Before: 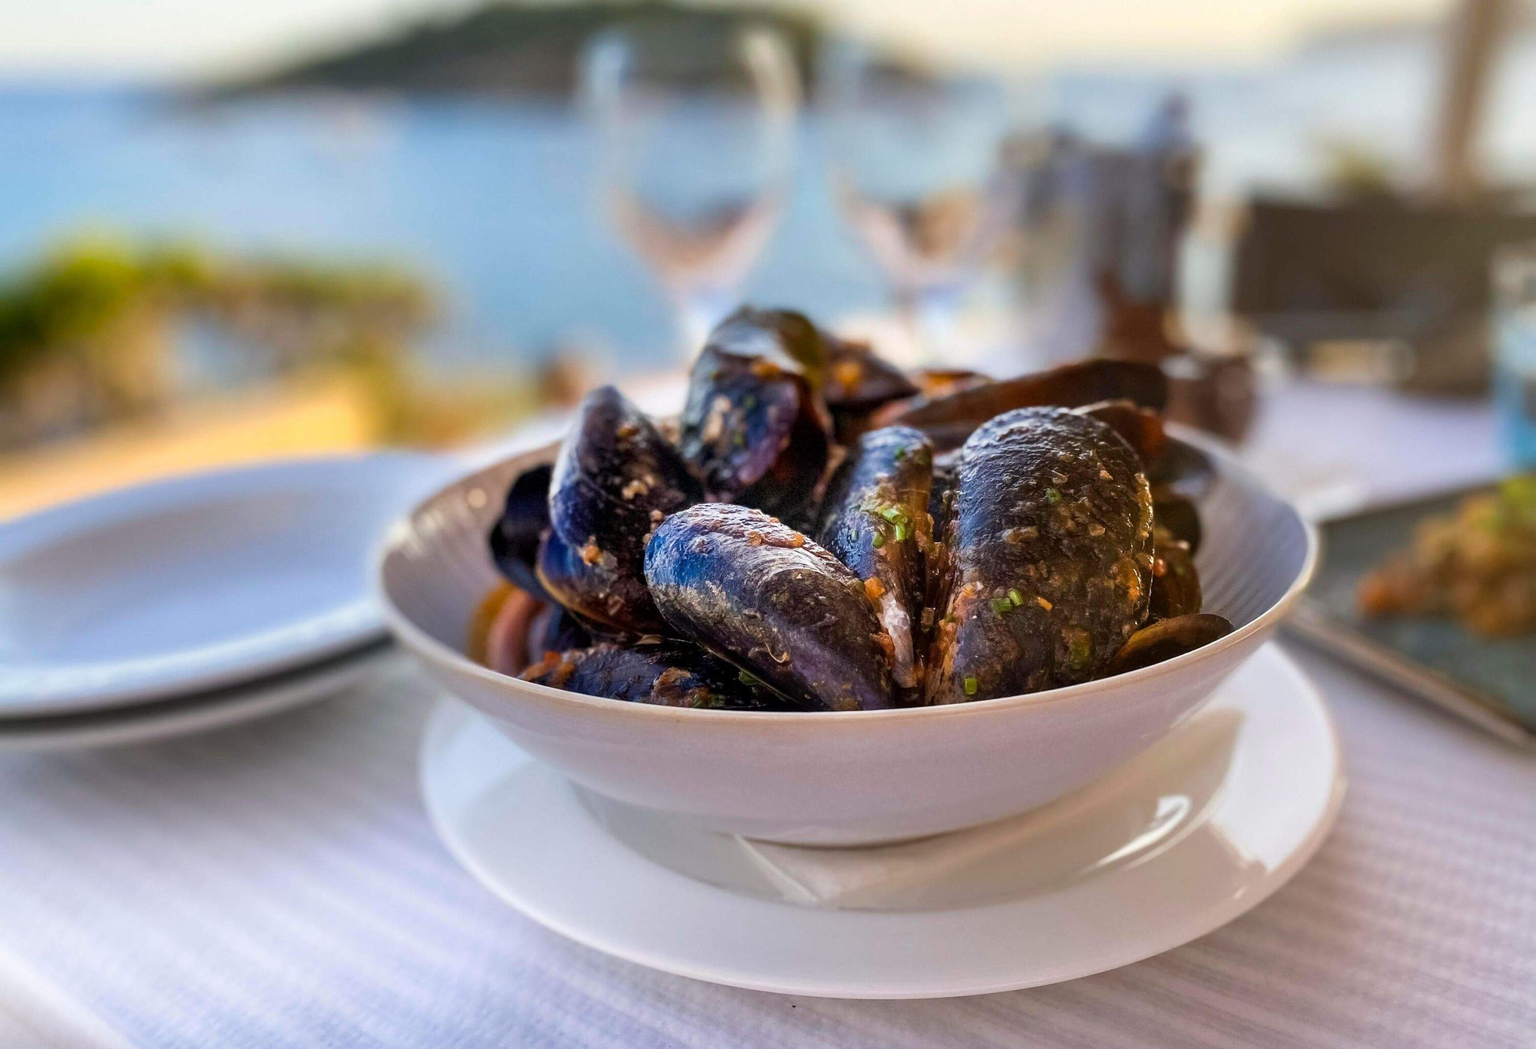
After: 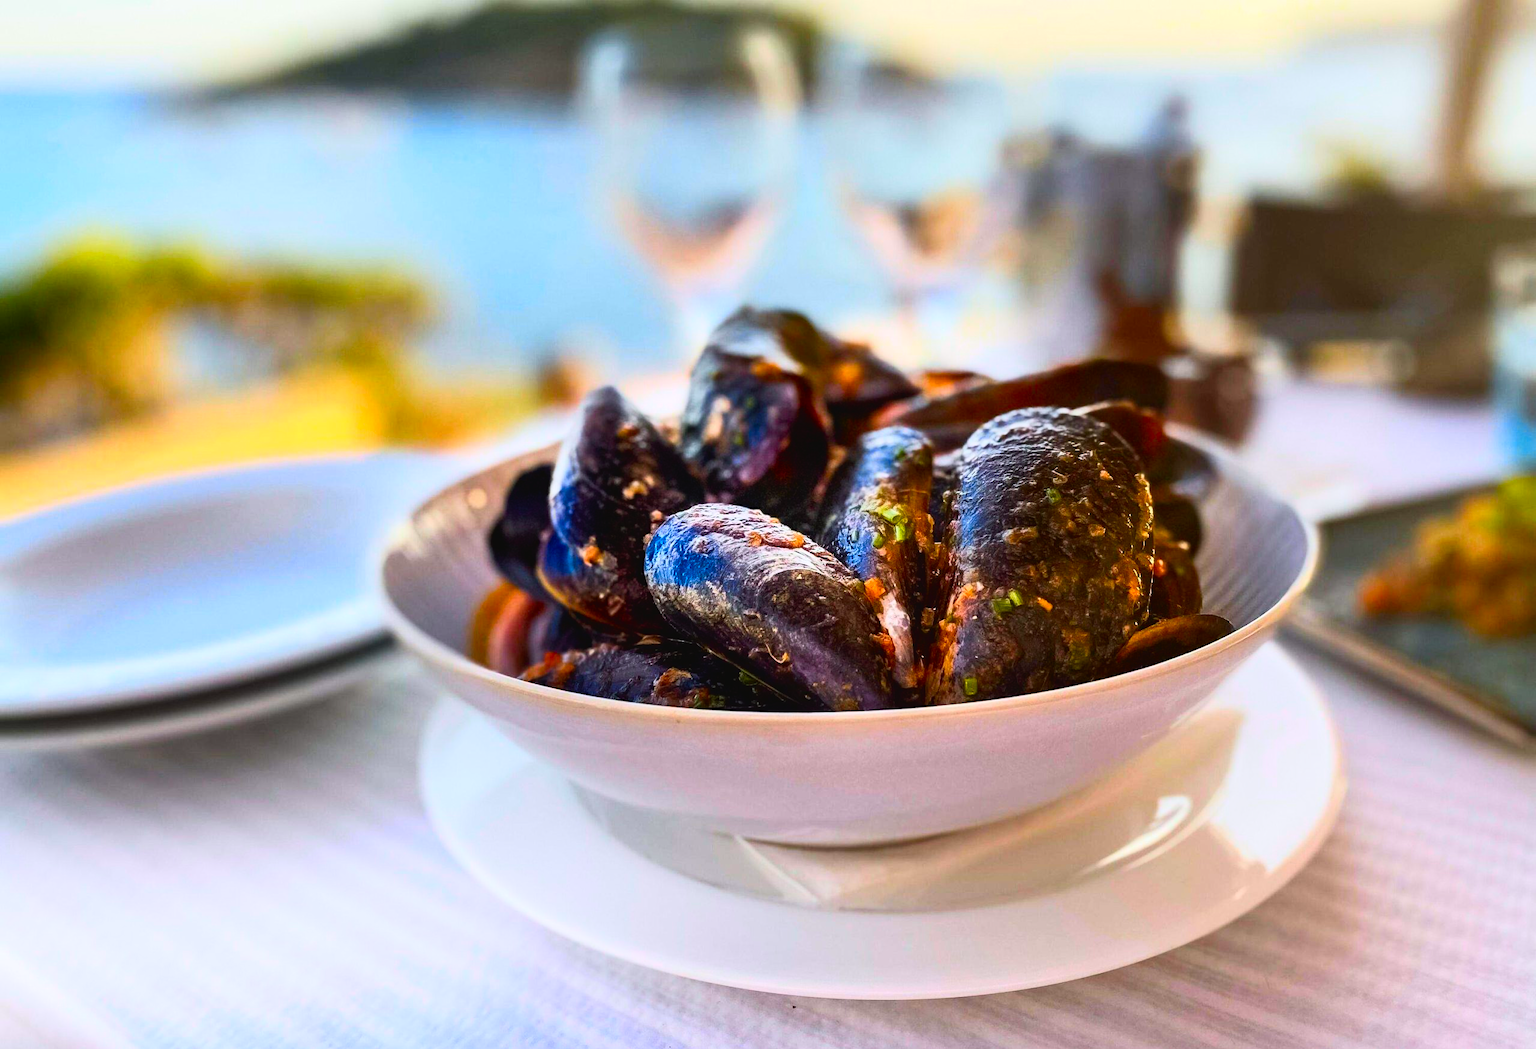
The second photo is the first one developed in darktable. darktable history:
tone curve: curves: ch0 [(0, 0.03) (0.037, 0.045) (0.123, 0.123) (0.19, 0.186) (0.277, 0.279) (0.474, 0.517) (0.584, 0.664) (0.678, 0.777) (0.875, 0.92) (1, 0.965)]; ch1 [(0, 0) (0.243, 0.245) (0.402, 0.41) (0.493, 0.487) (0.508, 0.503) (0.531, 0.532) (0.551, 0.556) (0.637, 0.671) (0.694, 0.732) (1, 1)]; ch2 [(0, 0) (0.249, 0.216) (0.356, 0.329) (0.424, 0.442) (0.476, 0.477) (0.498, 0.503) (0.517, 0.524) (0.532, 0.547) (0.562, 0.576) (0.614, 0.644) (0.706, 0.748) (0.808, 0.809) (0.991, 0.968)], color space Lab, independent channels, preserve colors none
color balance: lift [1, 1.001, 0.999, 1.001], gamma [1, 1.004, 1.007, 0.993], gain [1, 0.991, 0.987, 1.013], contrast 10%, output saturation 120%
